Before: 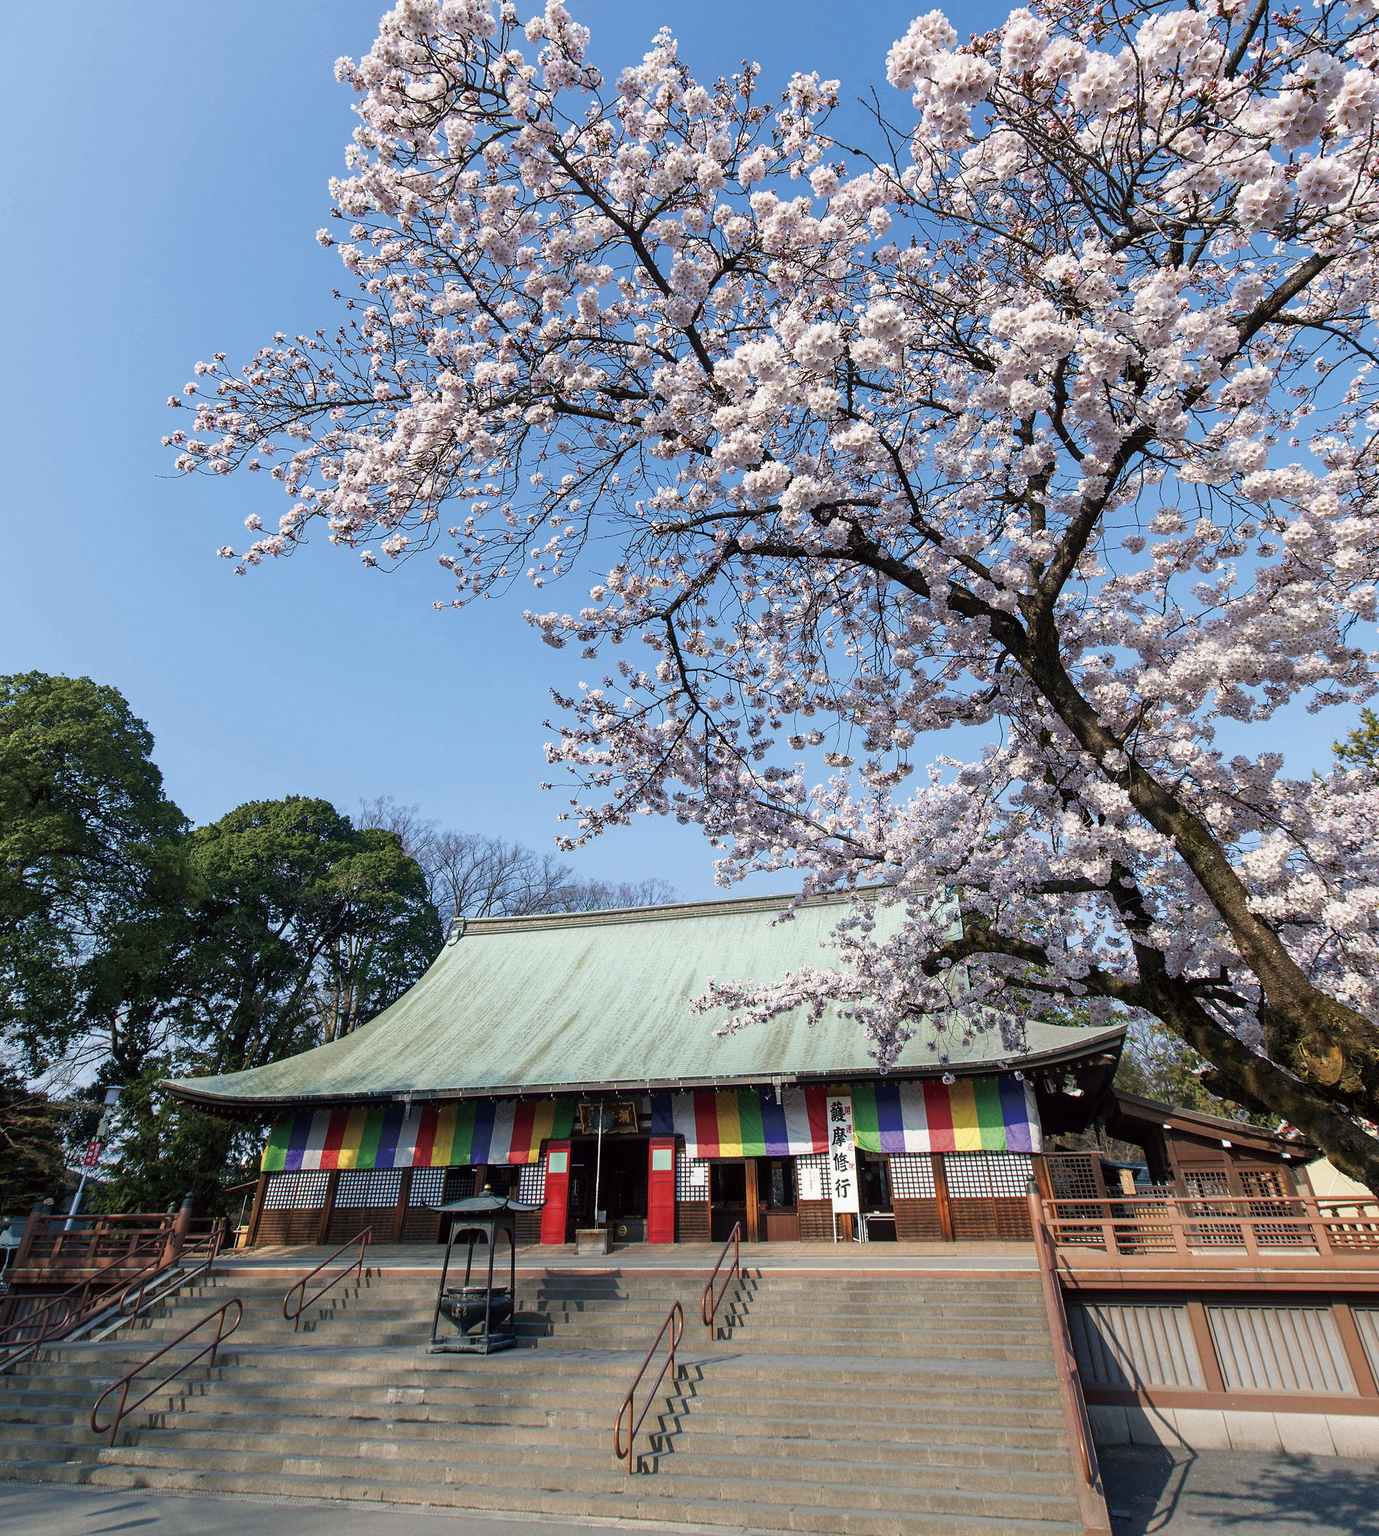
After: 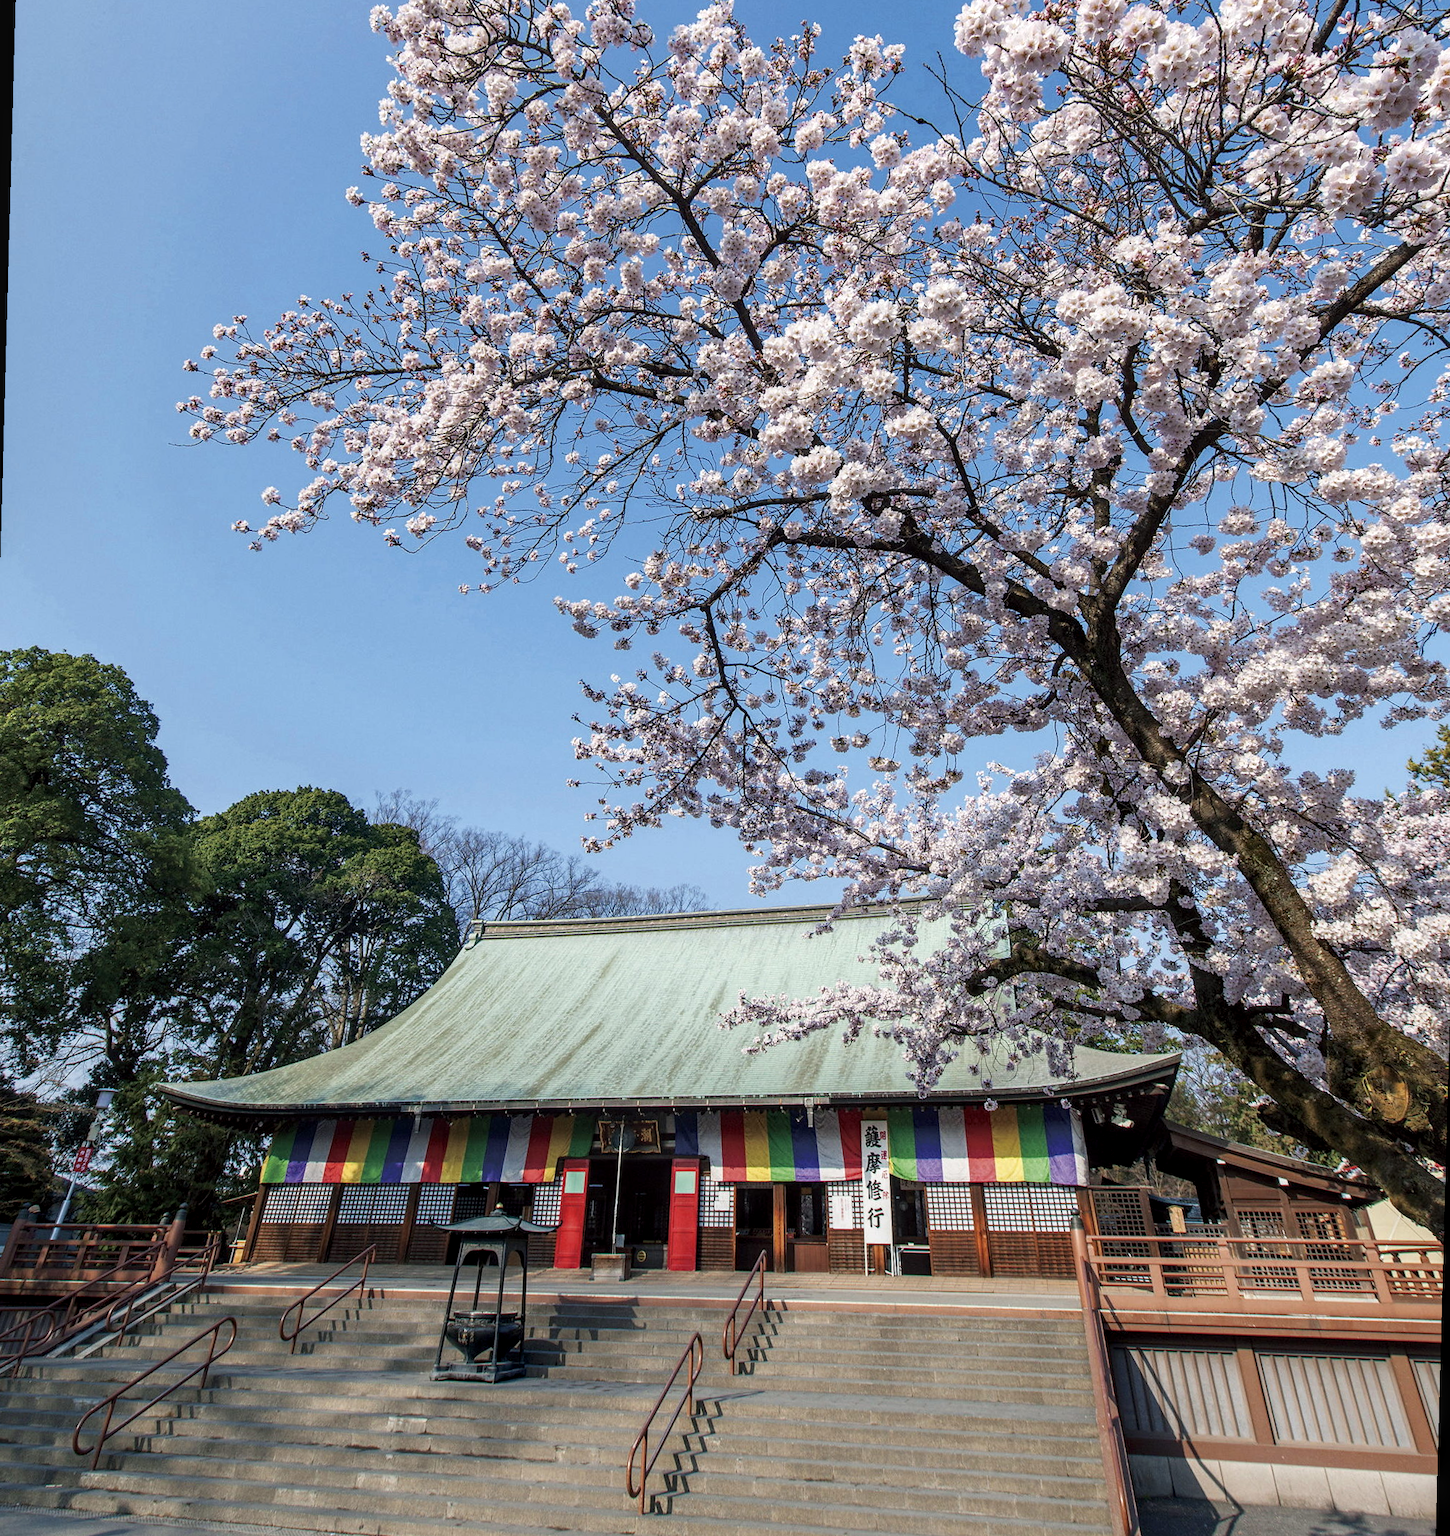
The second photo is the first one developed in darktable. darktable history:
rotate and perspective: rotation 1.57°, crop left 0.018, crop right 0.982, crop top 0.039, crop bottom 0.961
local contrast: on, module defaults
